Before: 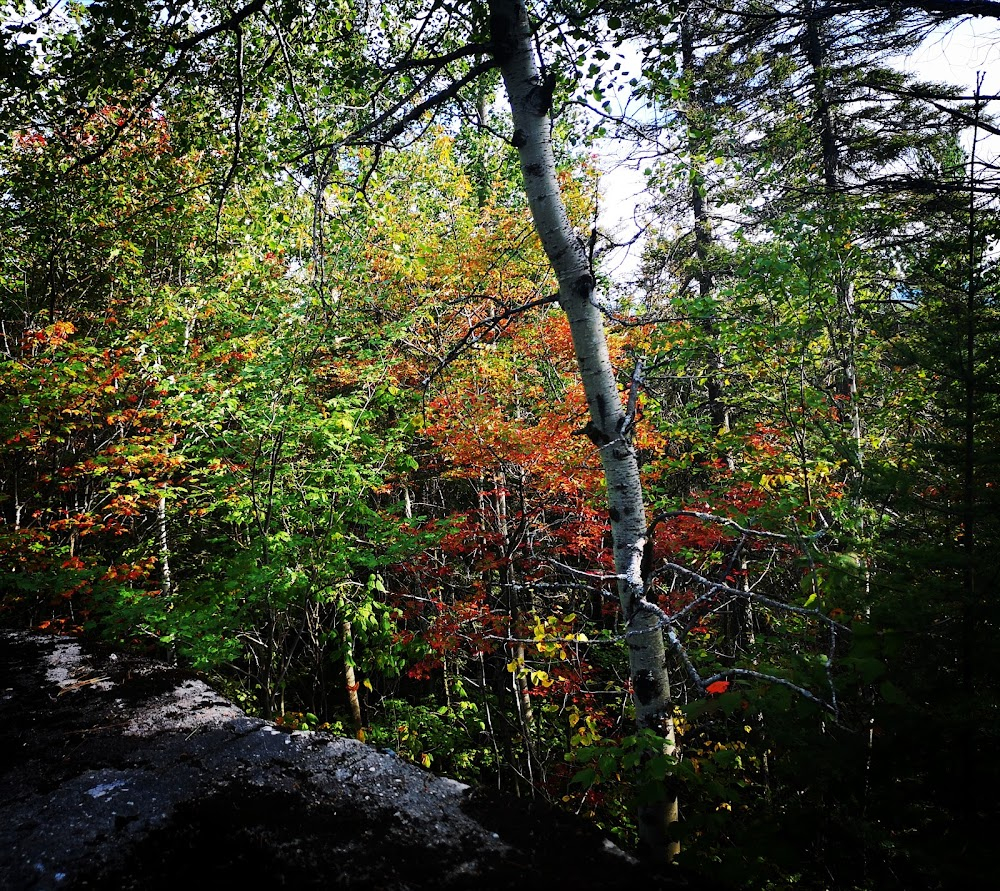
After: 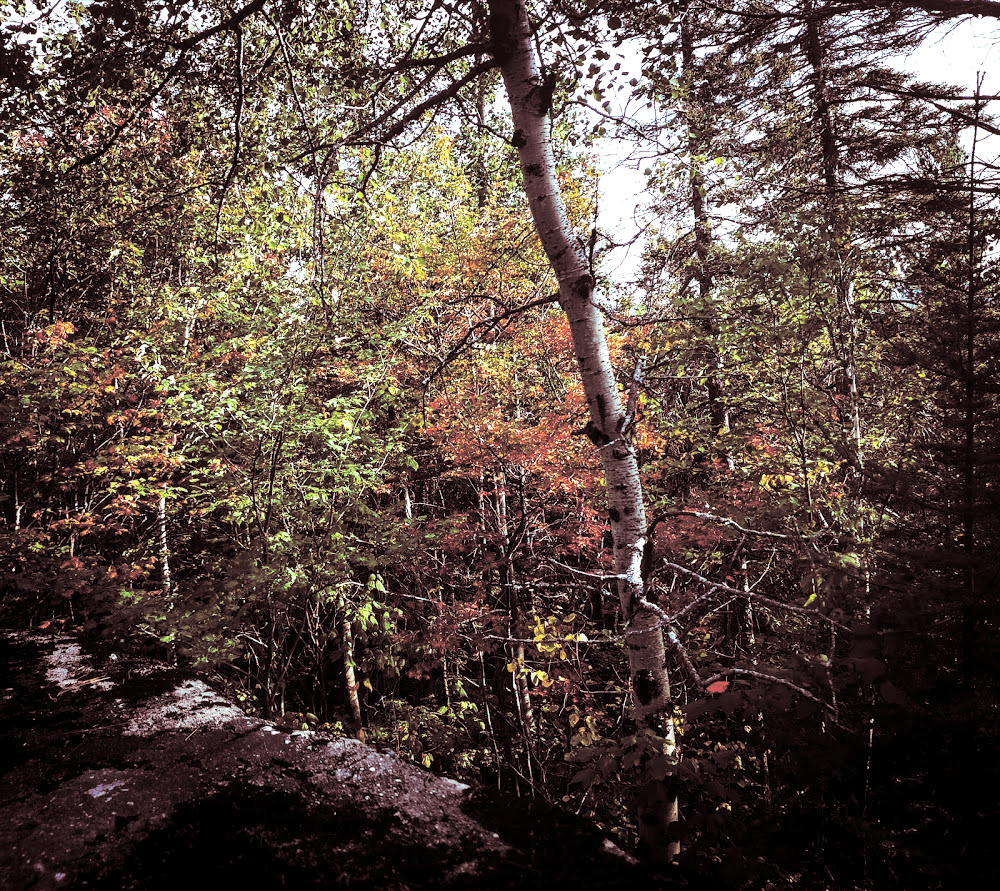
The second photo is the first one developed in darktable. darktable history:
exposure: exposure 0.485 EV, compensate highlight preservation false
split-toning: shadows › saturation 0.3, highlights › hue 180°, highlights › saturation 0.3, compress 0%
white balance: red 1.009, blue 0.985
local contrast: on, module defaults
